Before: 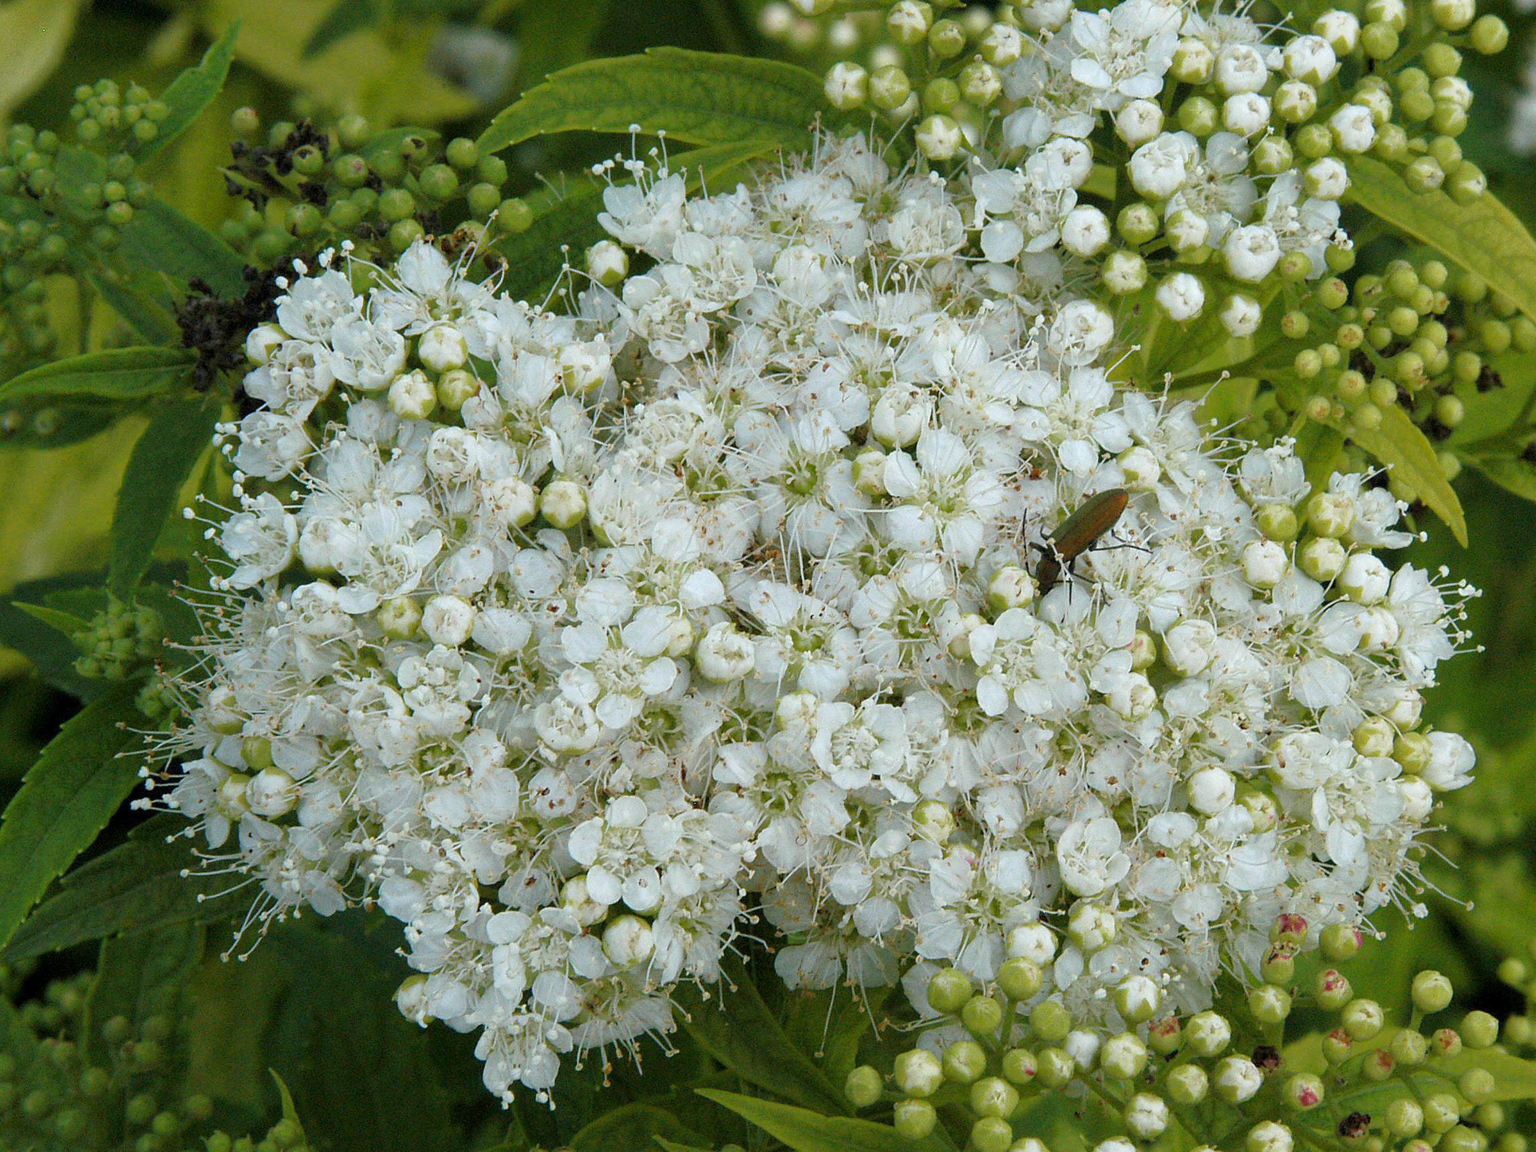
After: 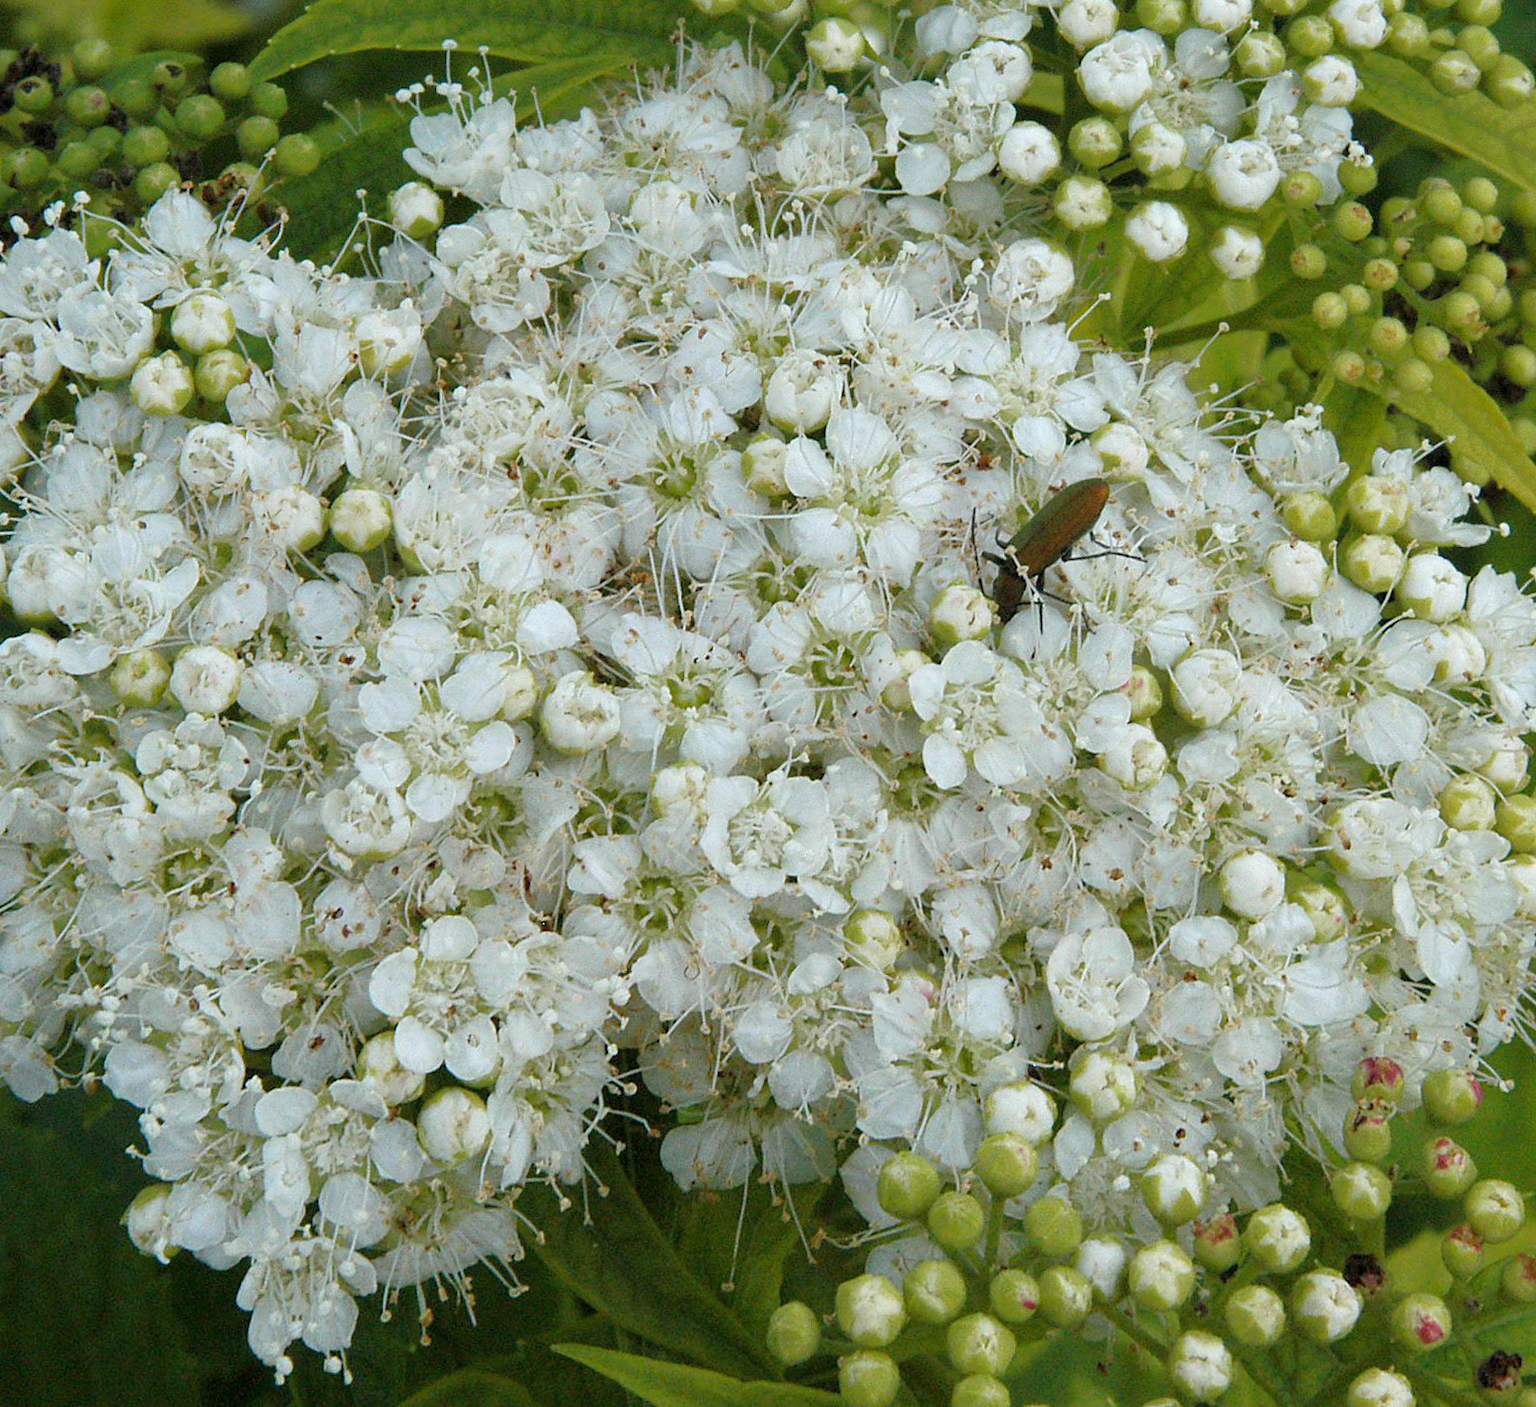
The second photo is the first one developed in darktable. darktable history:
crop and rotate: left 17.959%, top 5.771%, right 1.742%
rotate and perspective: rotation -1.68°, lens shift (vertical) -0.146, crop left 0.049, crop right 0.912, crop top 0.032, crop bottom 0.96
